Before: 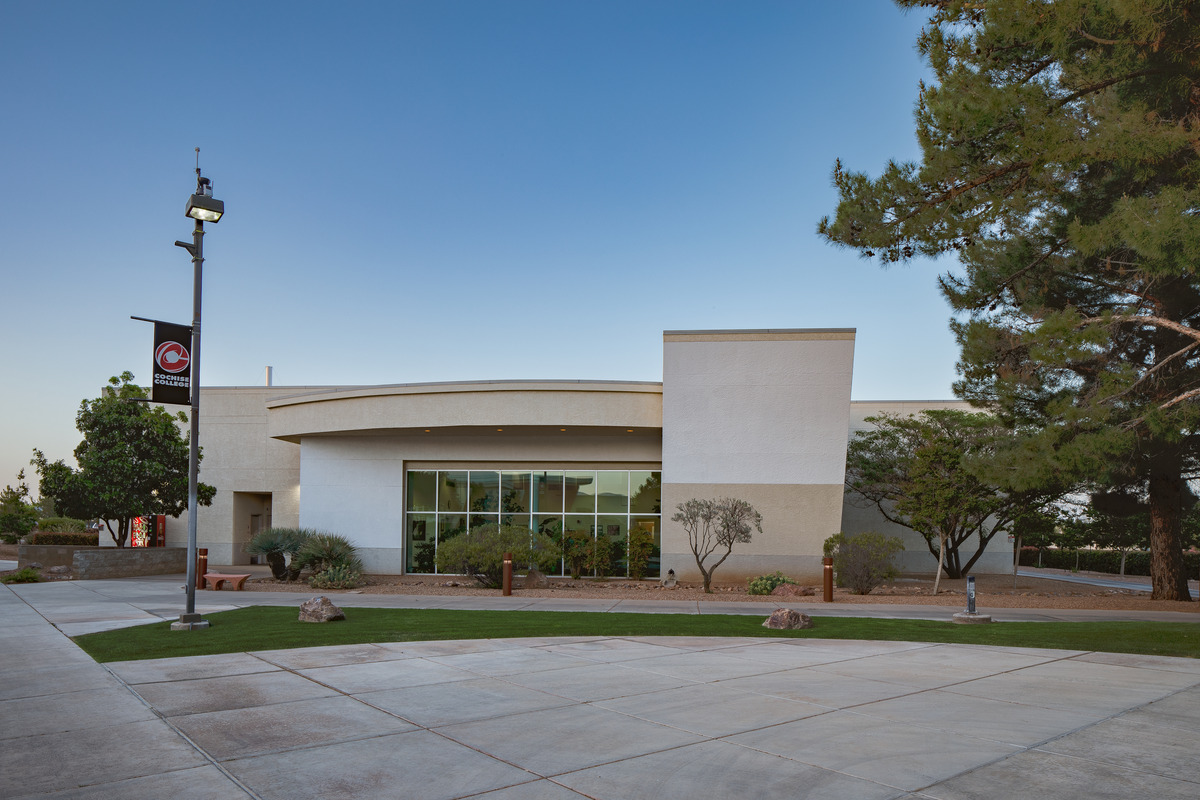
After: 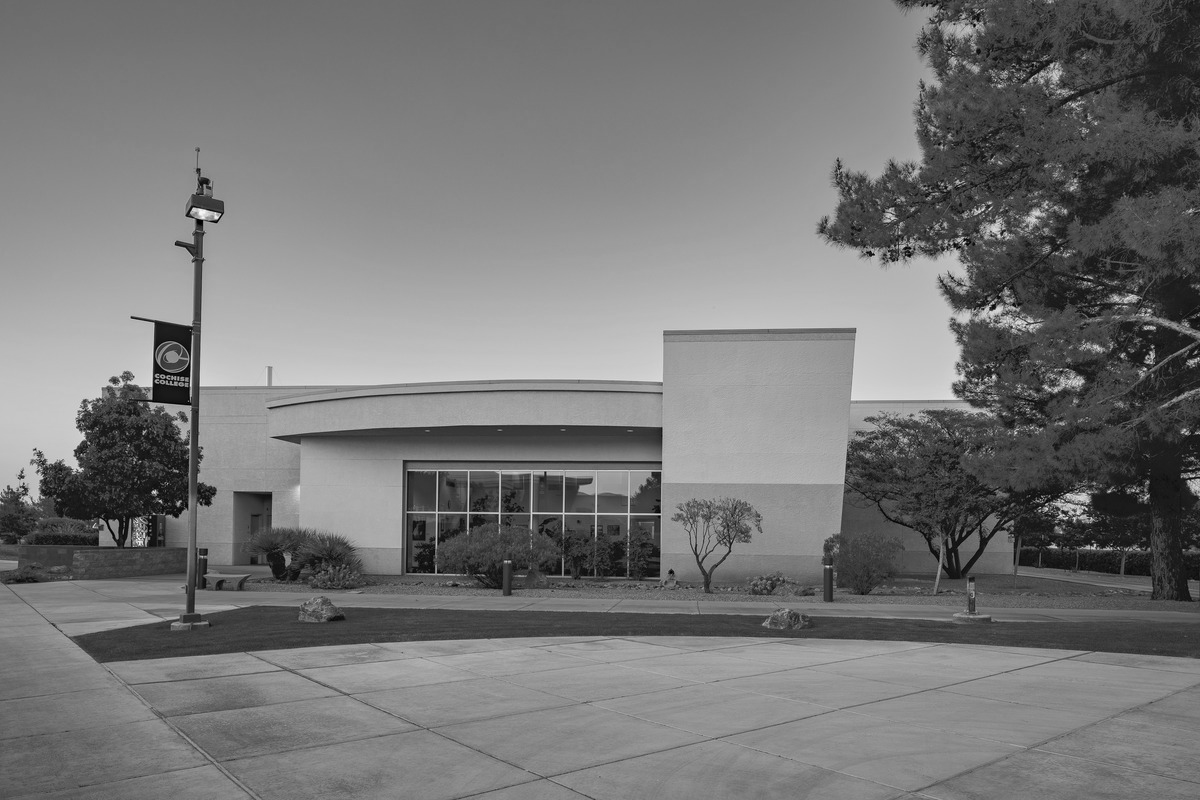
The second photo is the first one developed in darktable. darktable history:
monochrome: a -6.99, b 35.61, size 1.4
color correction: highlights a* 11.96, highlights b* 11.58
